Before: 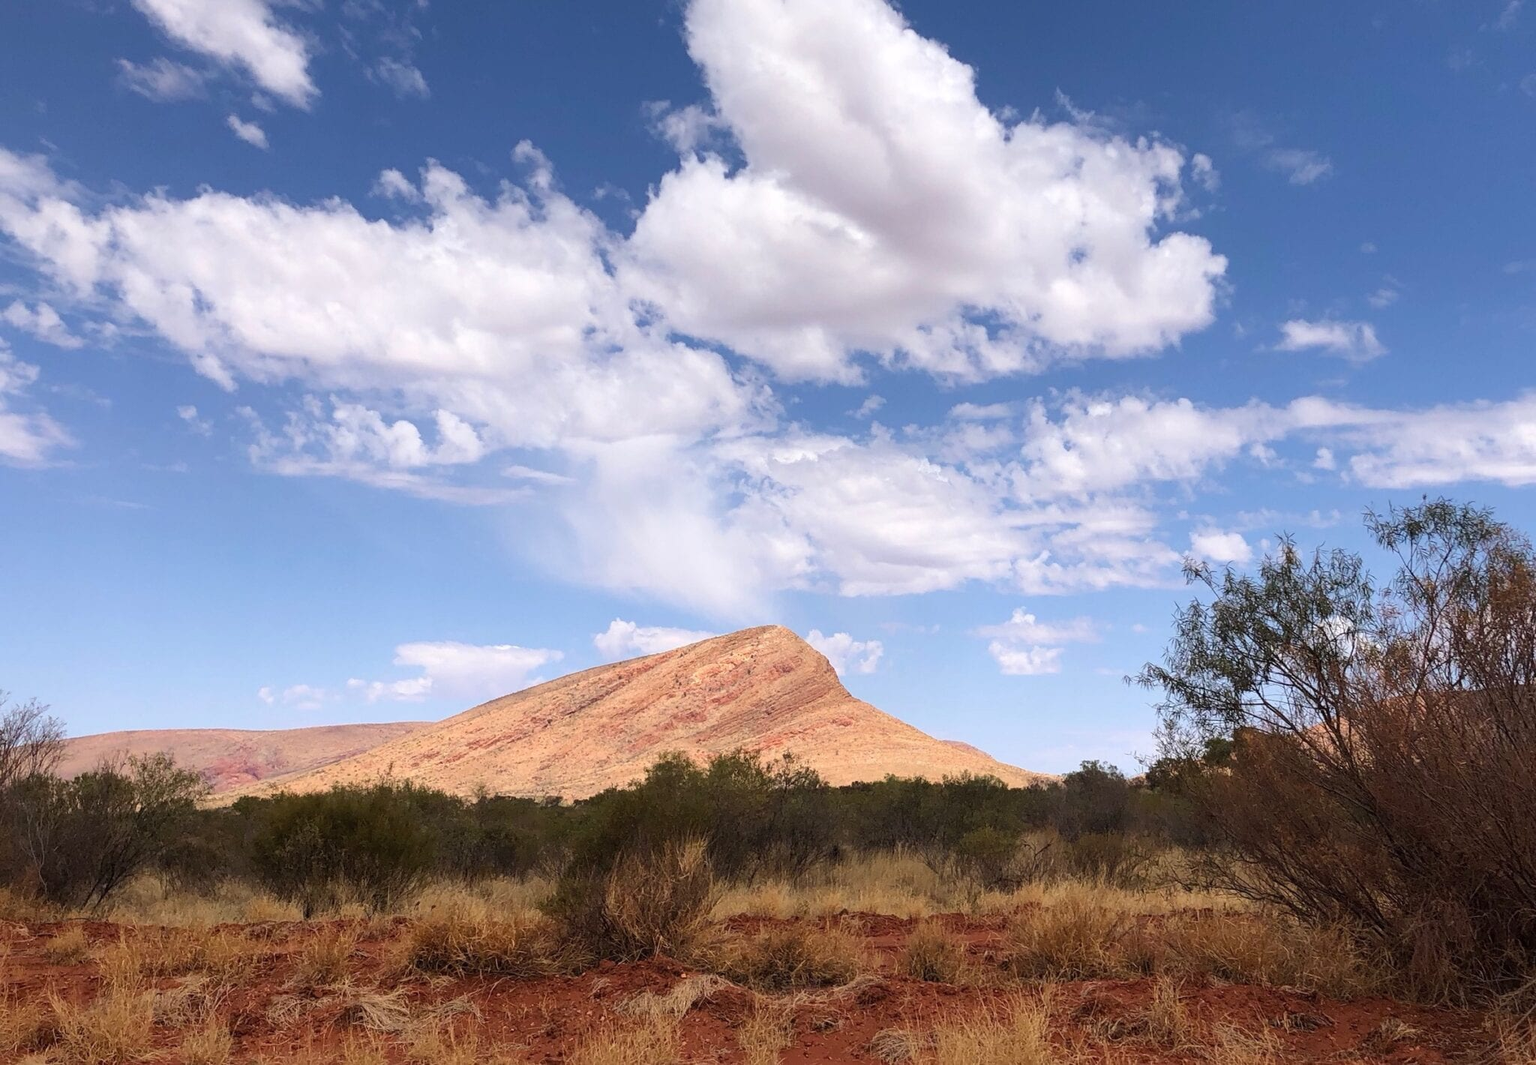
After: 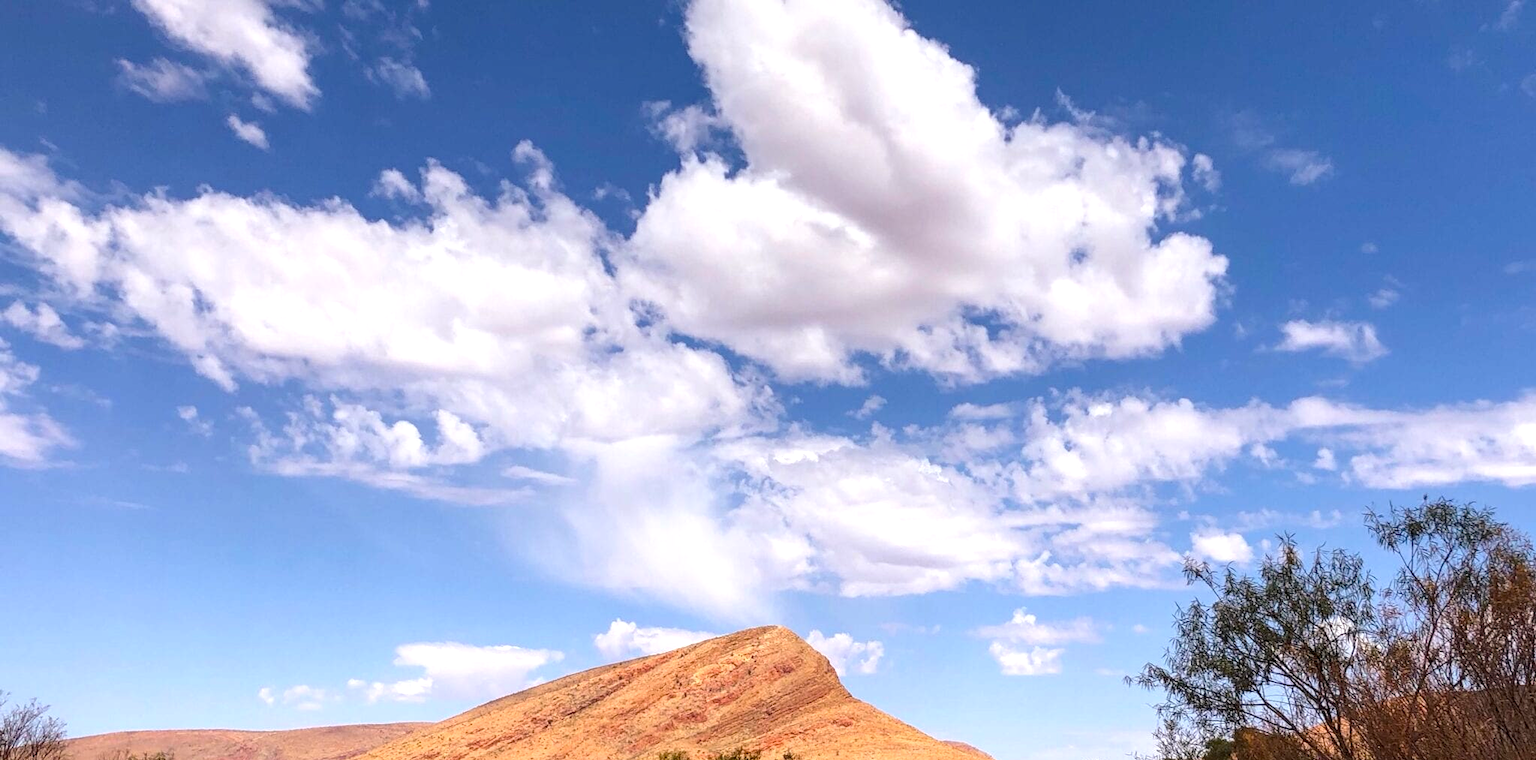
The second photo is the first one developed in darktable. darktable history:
local contrast: on, module defaults
exposure: black level correction 0, exposure 0.198 EV, compensate highlight preservation false
color balance rgb: shadows lift › chroma 2.02%, shadows lift › hue 216.48°, power › luminance -3.646%, power › chroma 0.585%, power › hue 42.17°, perceptual saturation grading › global saturation 29.43%
crop: right 0%, bottom 28.623%
